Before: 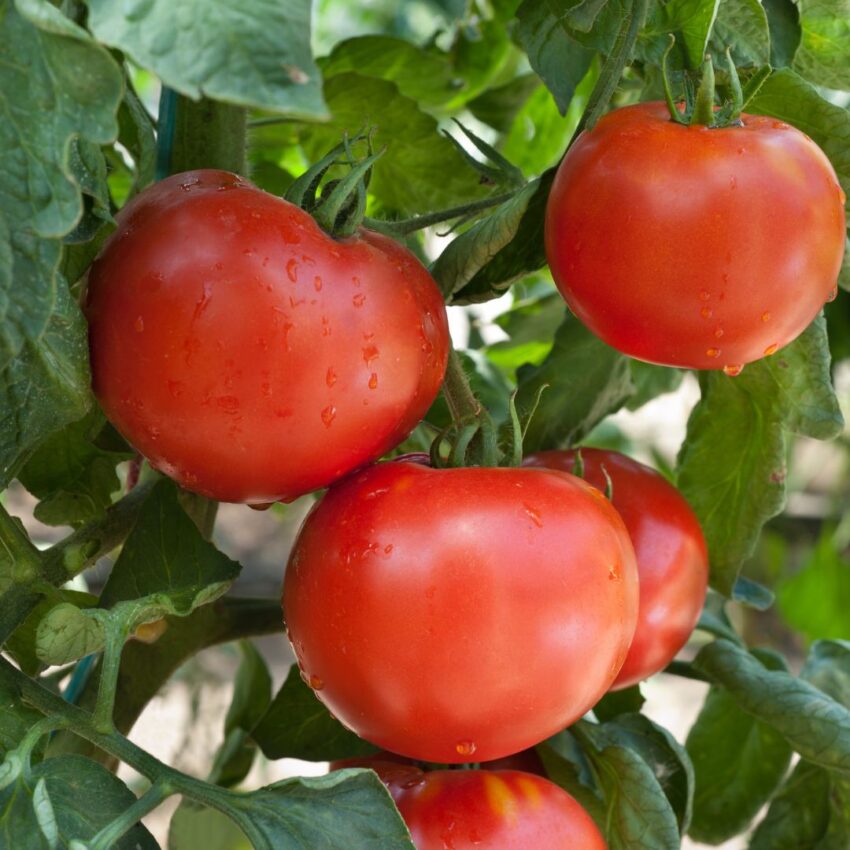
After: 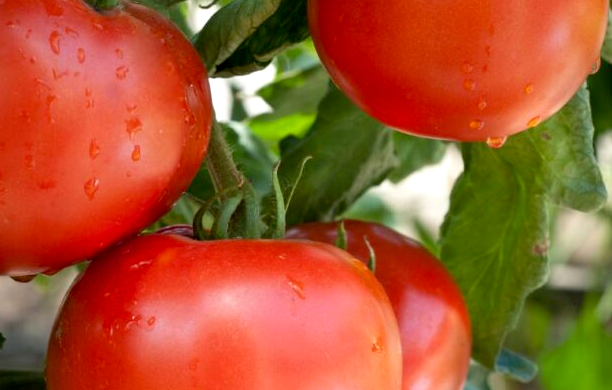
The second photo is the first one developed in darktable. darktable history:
exposure: black level correction 0.007, exposure 0.159 EV, compensate highlight preservation false
crop and rotate: left 27.938%, top 27.046%, bottom 27.046%
